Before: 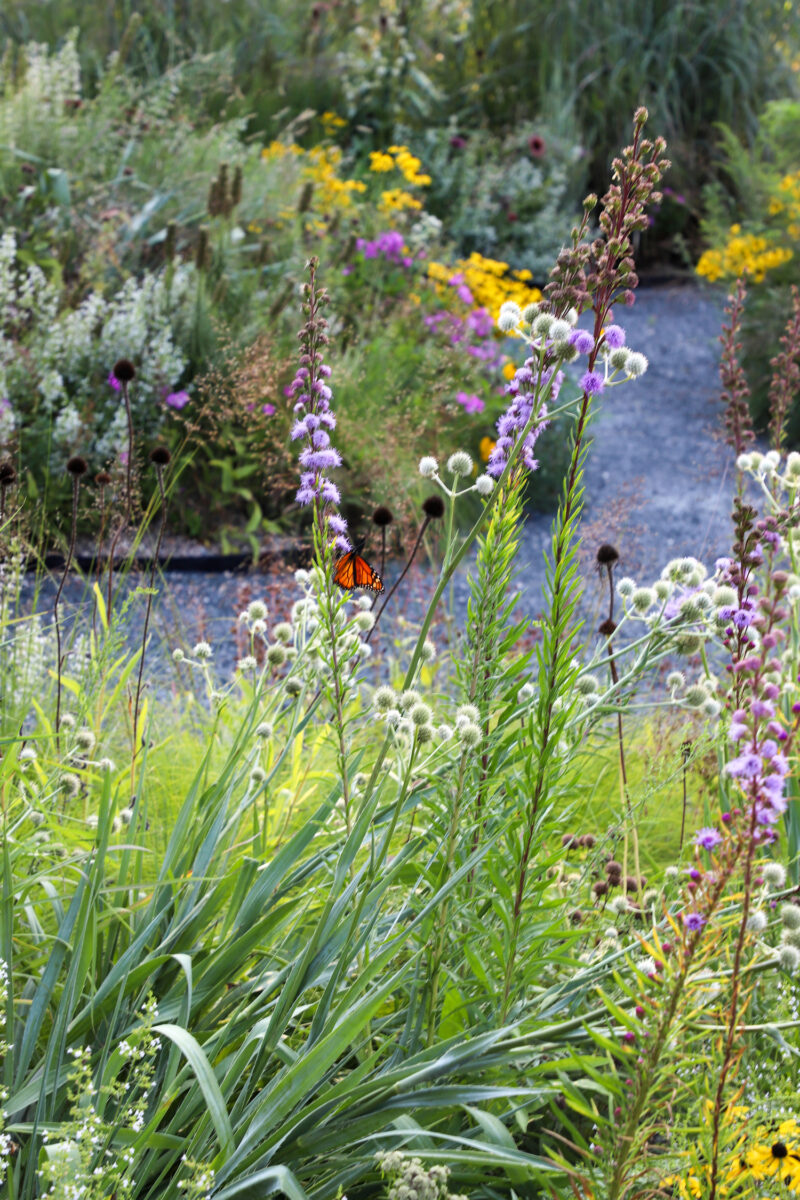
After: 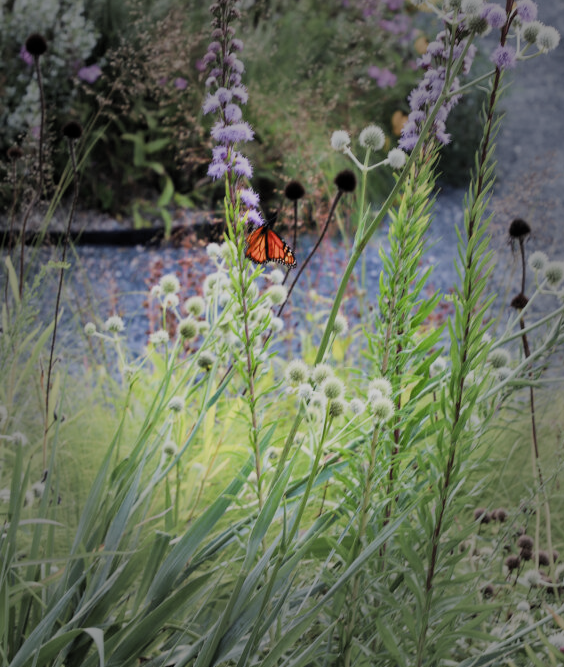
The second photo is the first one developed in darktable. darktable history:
crop: left 11.07%, top 27.184%, right 18.326%, bottom 17.155%
vignetting: fall-off start 40.24%, fall-off radius 40.25%
filmic rgb: black relative exposure -7.65 EV, white relative exposure 4.56 EV, threshold 2.98 EV, hardness 3.61, color science v5 (2021), contrast in shadows safe, contrast in highlights safe, enable highlight reconstruction true
